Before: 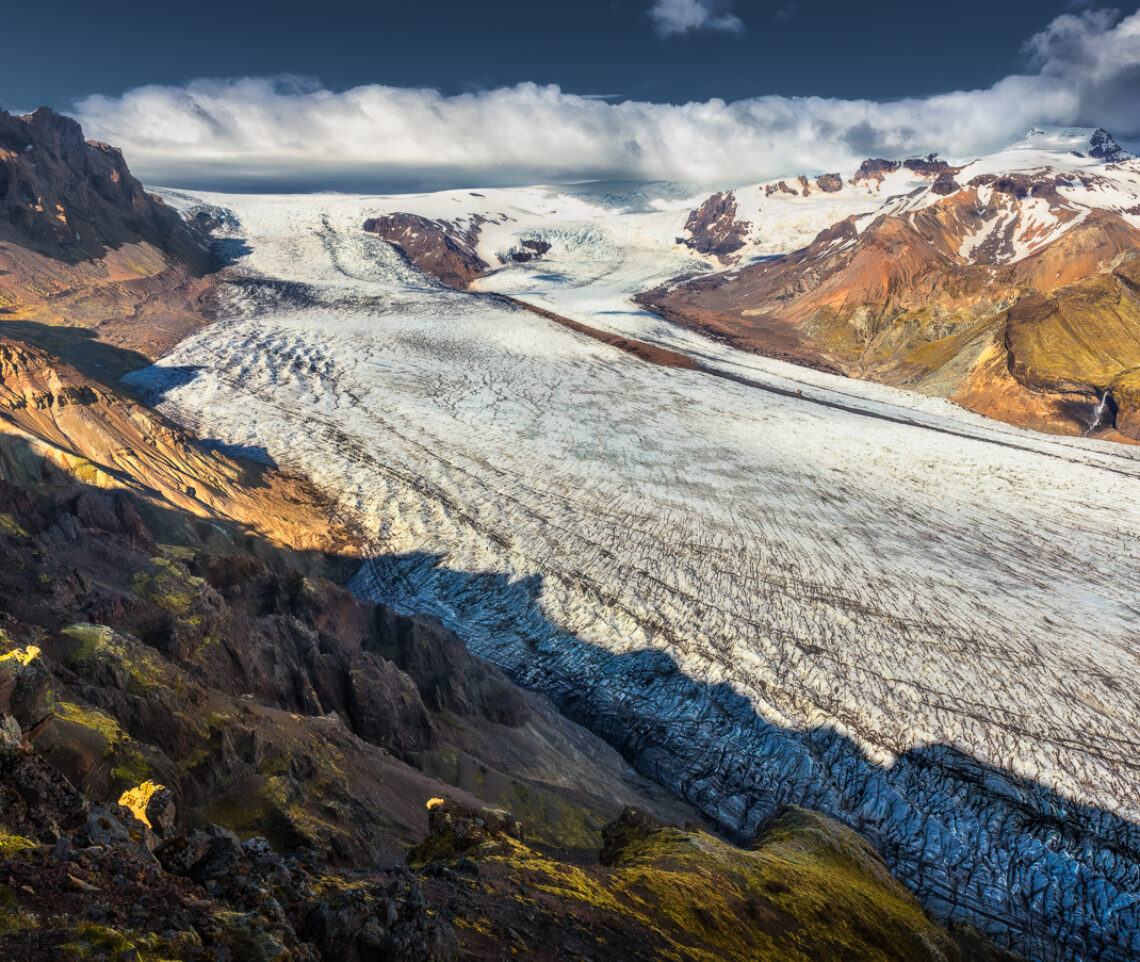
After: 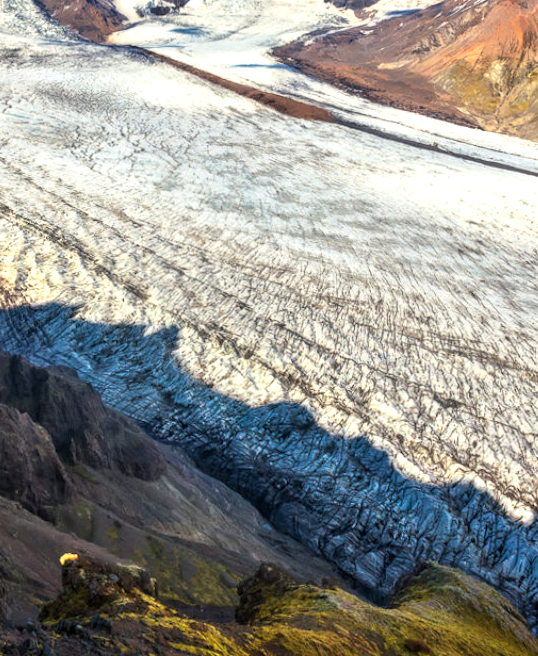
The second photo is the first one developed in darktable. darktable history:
color correction: highlights a* 0.003, highlights b* -0.283
exposure: black level correction 0.001, exposure 0.5 EV, compensate exposure bias true, compensate highlight preservation false
crop: left 31.379%, top 24.658%, right 20.326%, bottom 6.628%
rotate and perspective: rotation 0.226°, lens shift (vertical) -0.042, crop left 0.023, crop right 0.982, crop top 0.006, crop bottom 0.994
